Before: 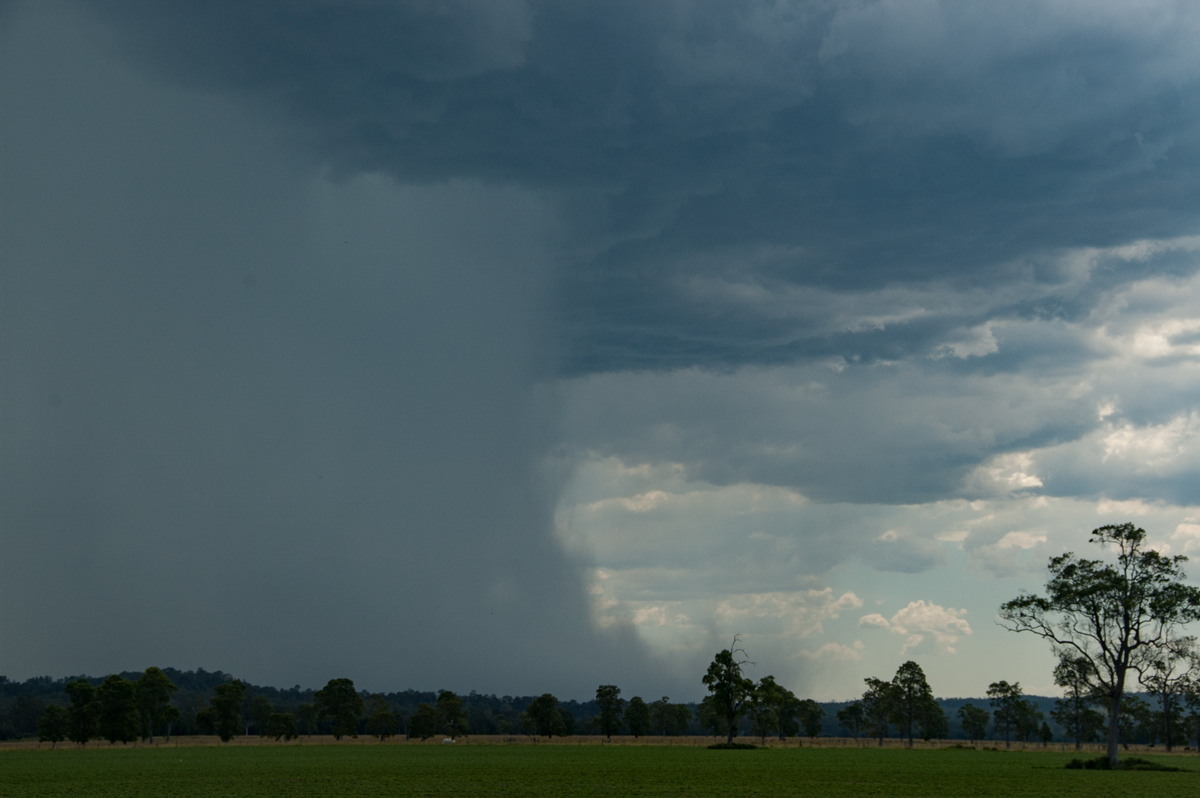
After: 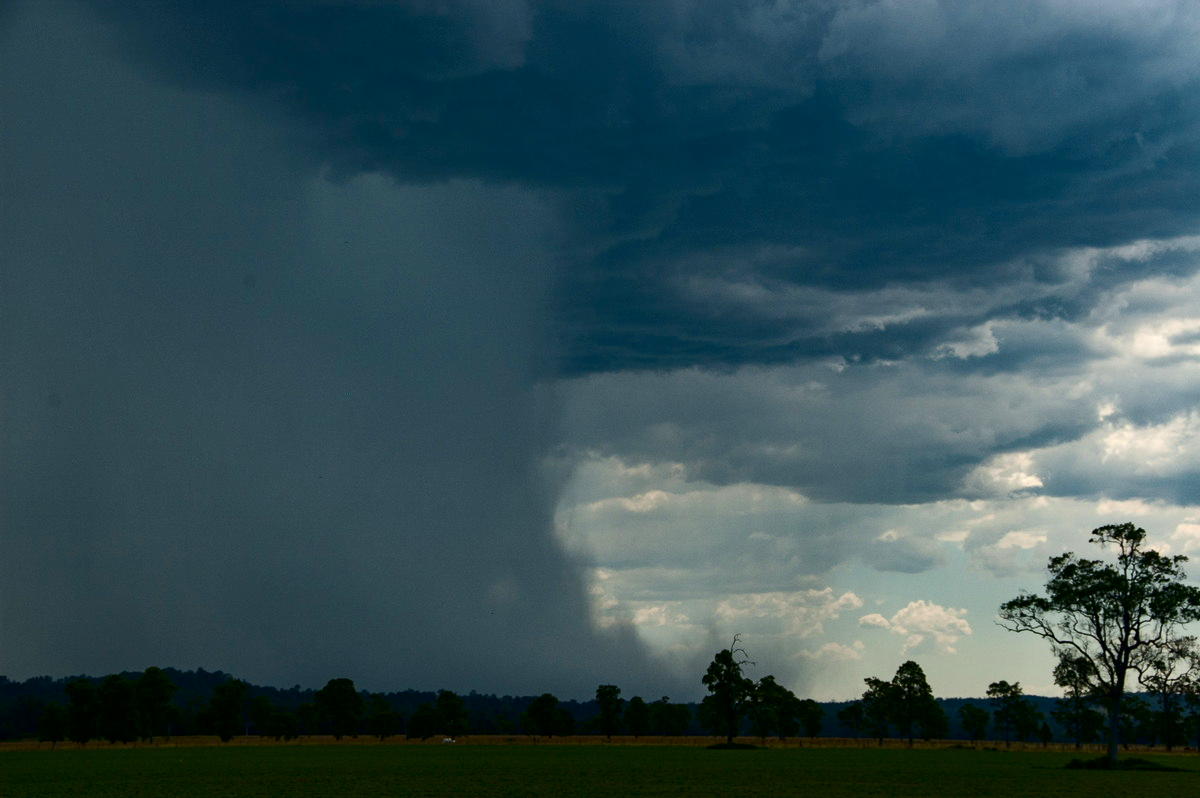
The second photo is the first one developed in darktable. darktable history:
exposure: exposure 0.212 EV, compensate highlight preservation false
shadows and highlights: shadows 30.62, highlights -62.56, soften with gaussian
contrast brightness saturation: contrast 0.224, brightness -0.192, saturation 0.232
